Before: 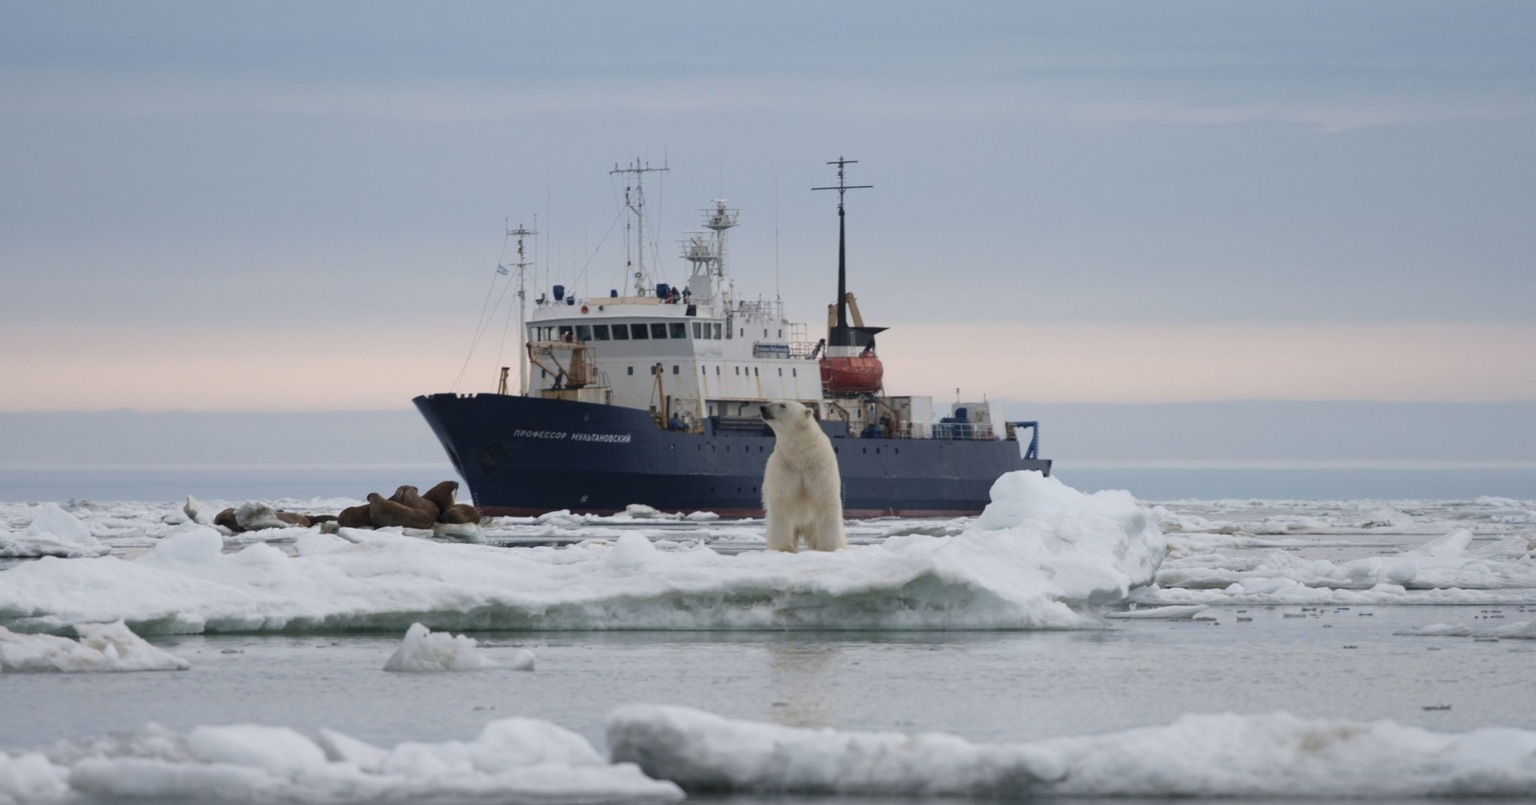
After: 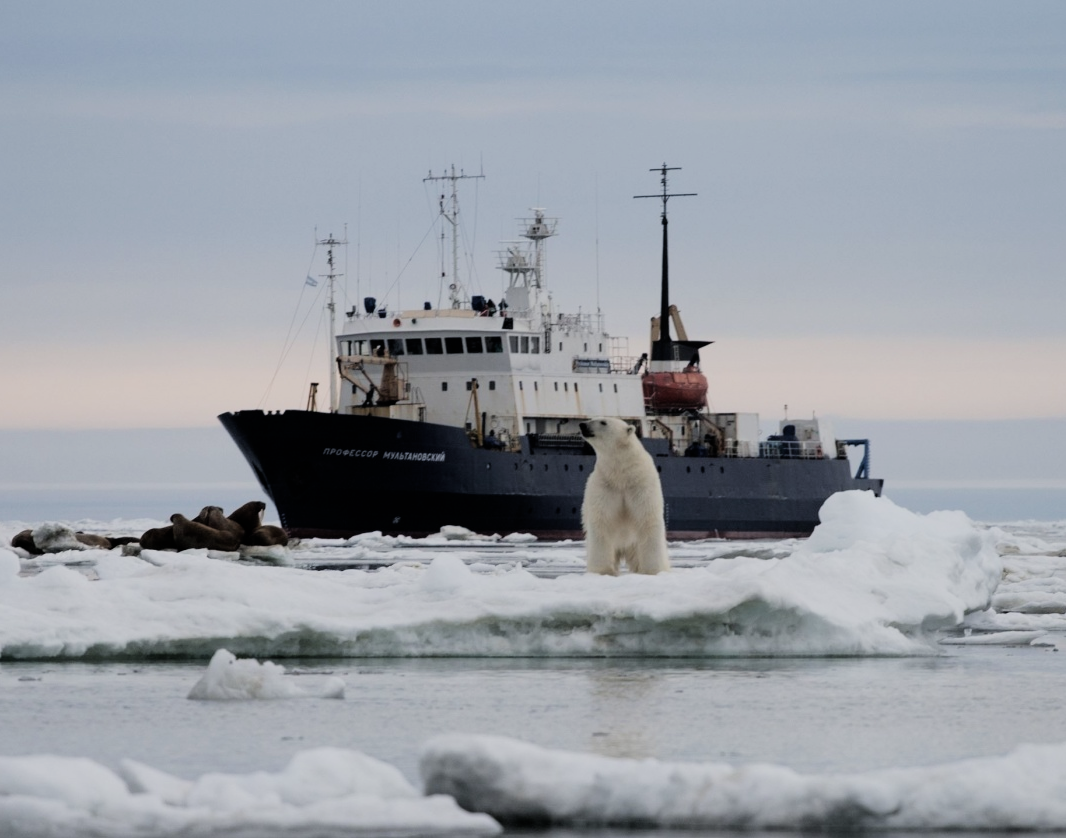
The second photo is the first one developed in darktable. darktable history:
crop and rotate: left 13.342%, right 19.991%
filmic rgb: black relative exposure -5 EV, hardness 2.88, contrast 1.3, highlights saturation mix -30%
